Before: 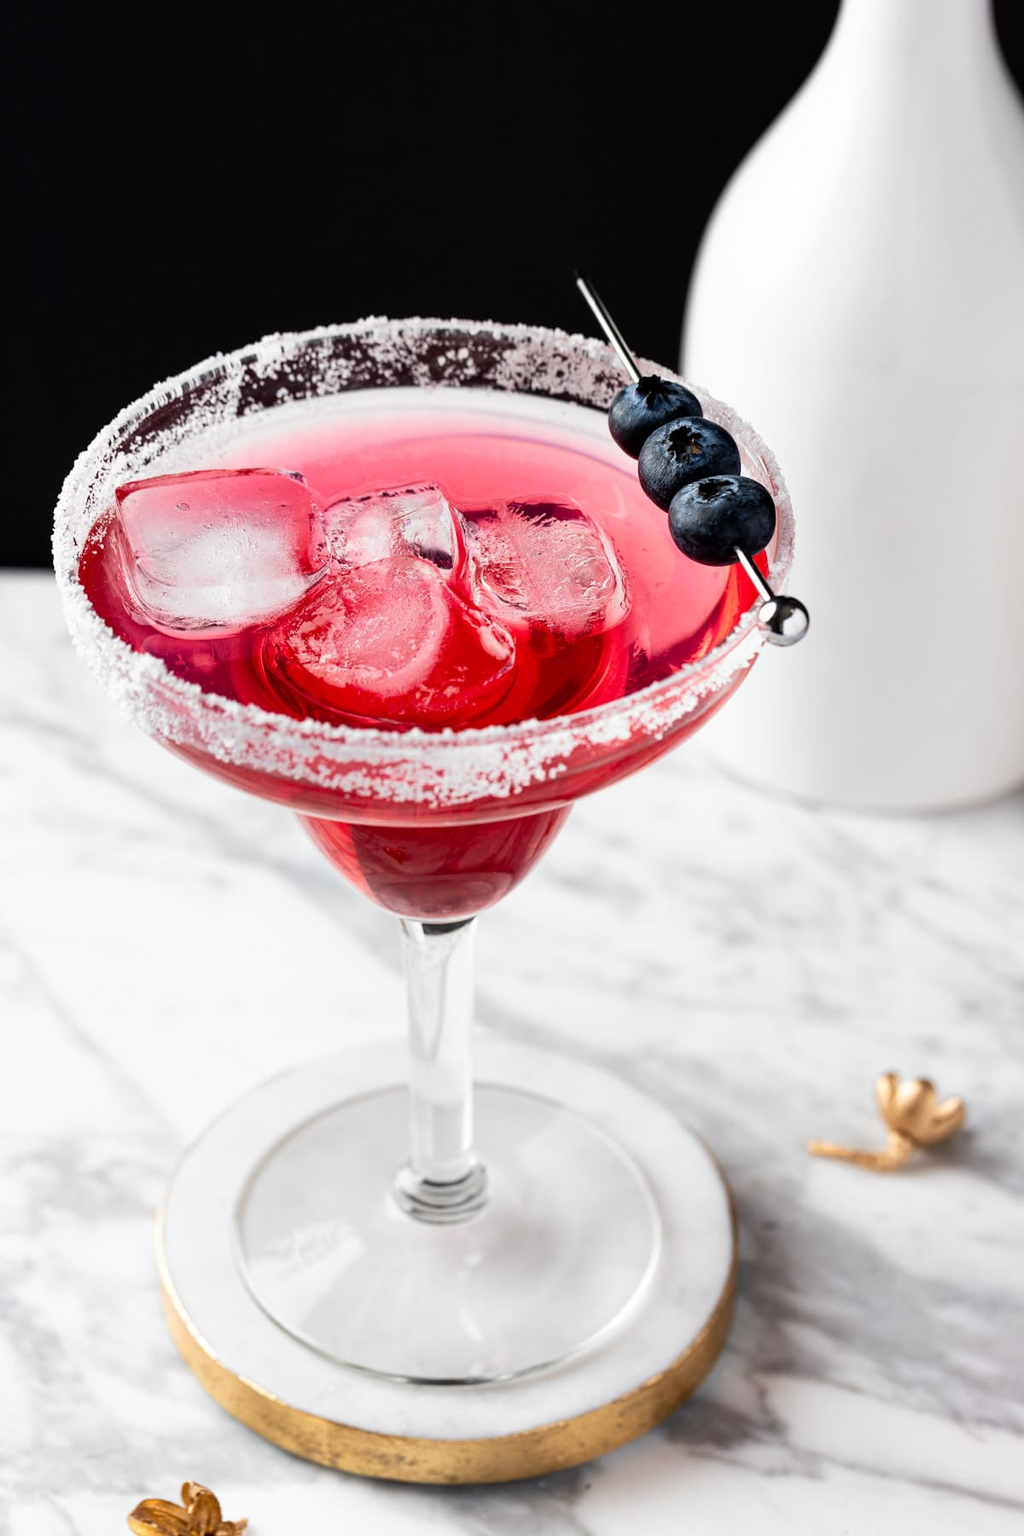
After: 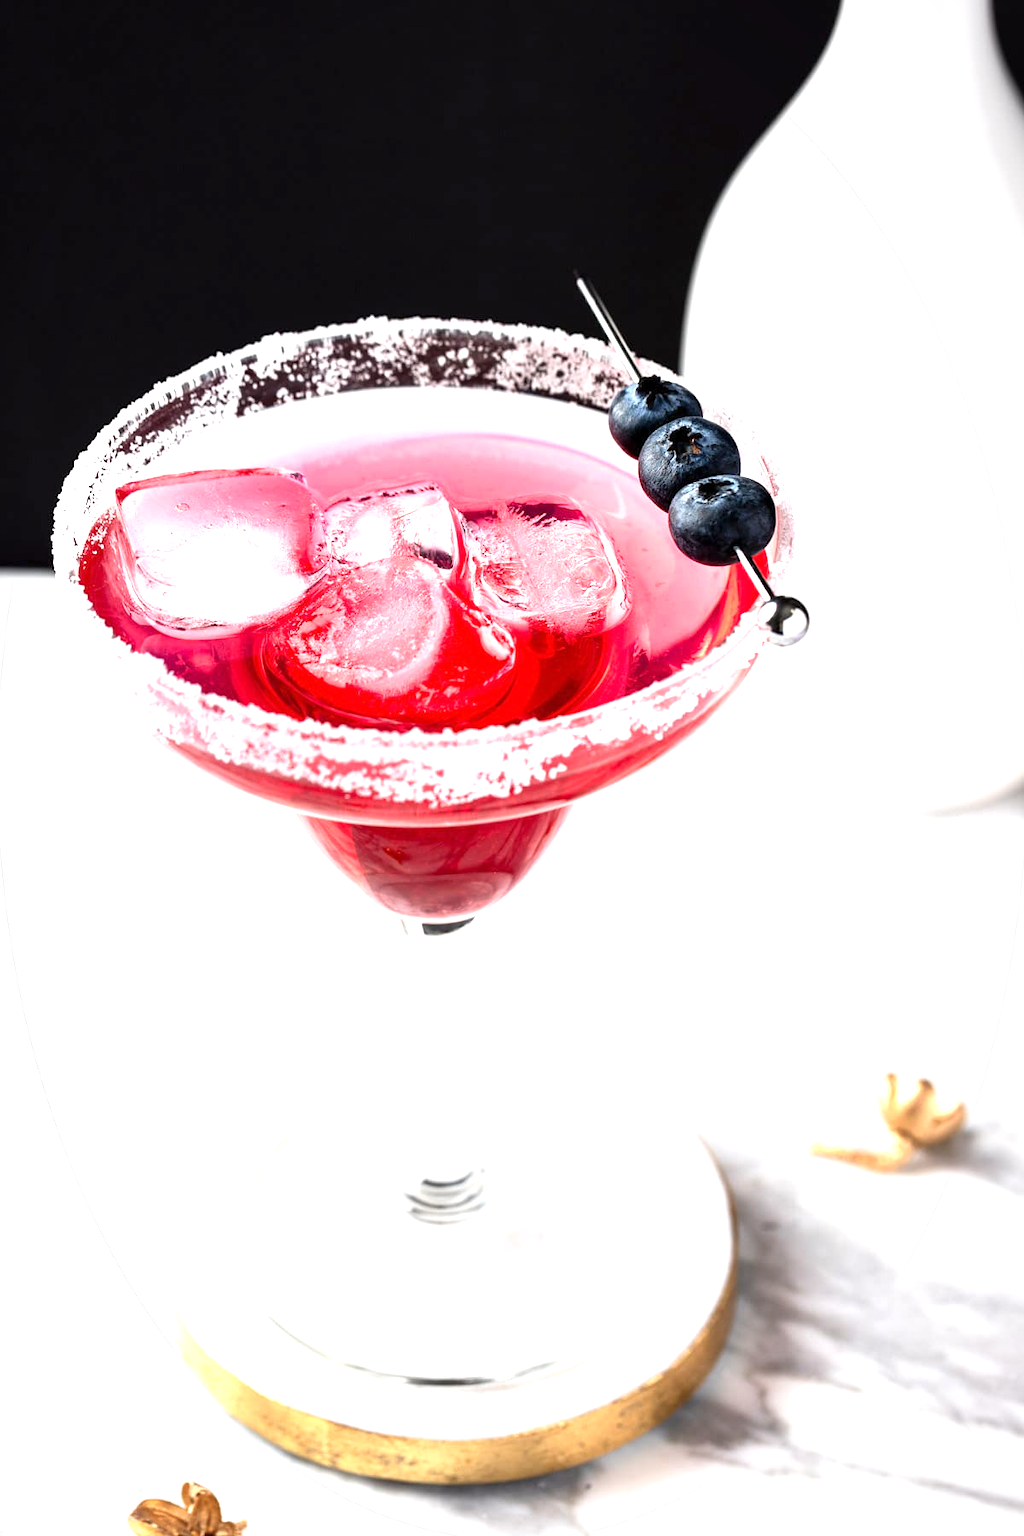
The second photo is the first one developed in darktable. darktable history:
exposure: exposure 1 EV, compensate highlight preservation false
vignetting: fall-off start 100.36%, fall-off radius 64.98%, automatic ratio true, unbound false
